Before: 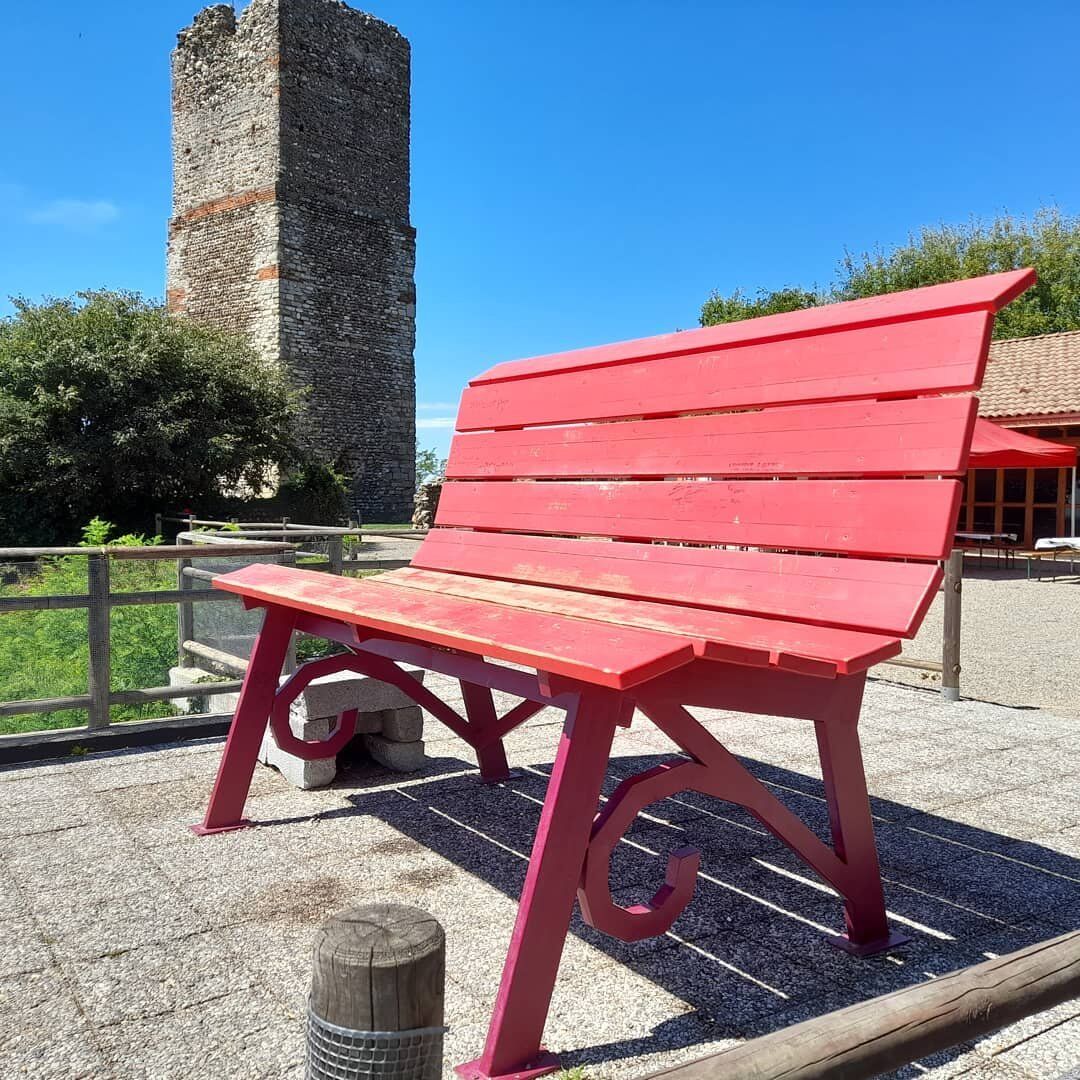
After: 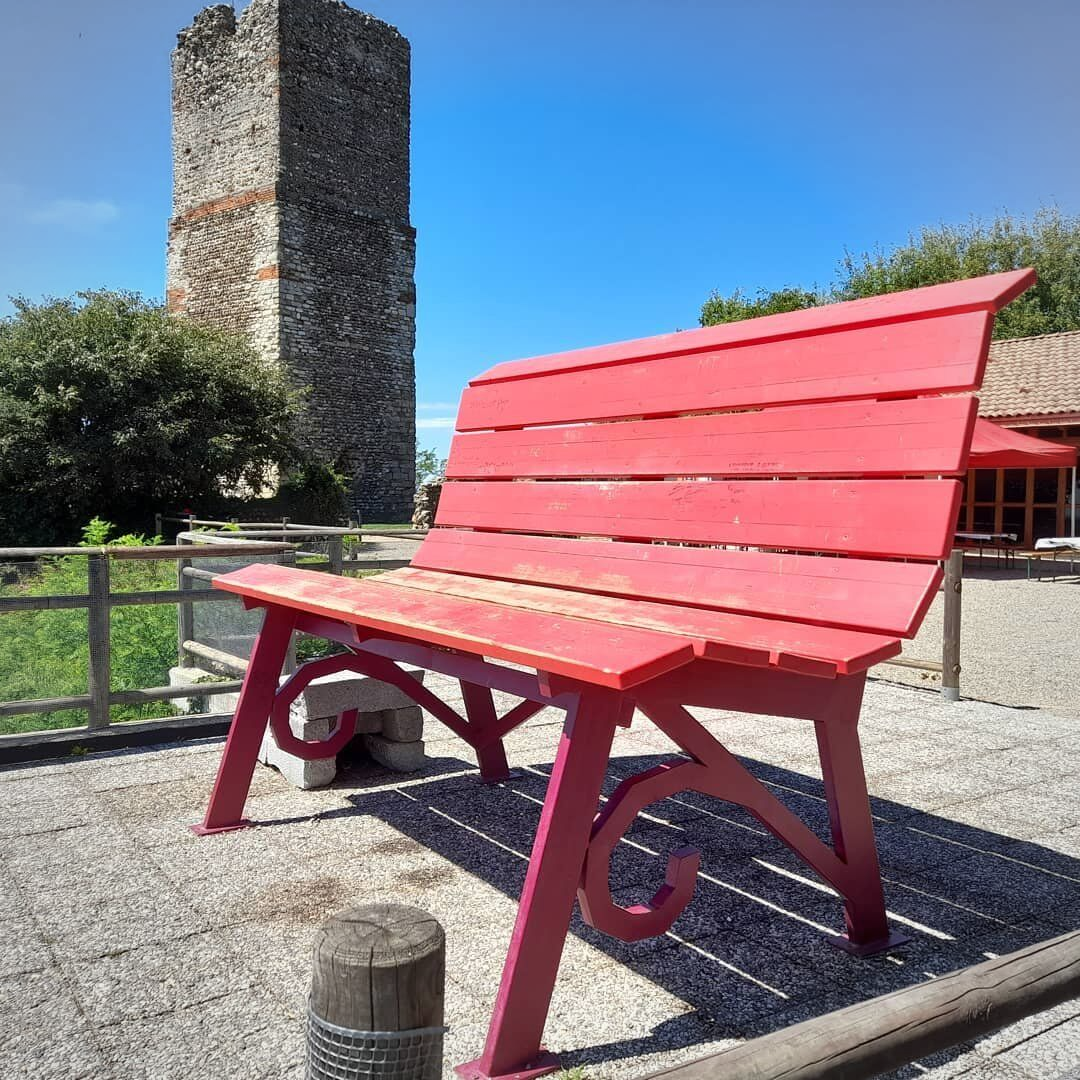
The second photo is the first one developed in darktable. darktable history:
vignetting: brightness -0.204, unbound false
